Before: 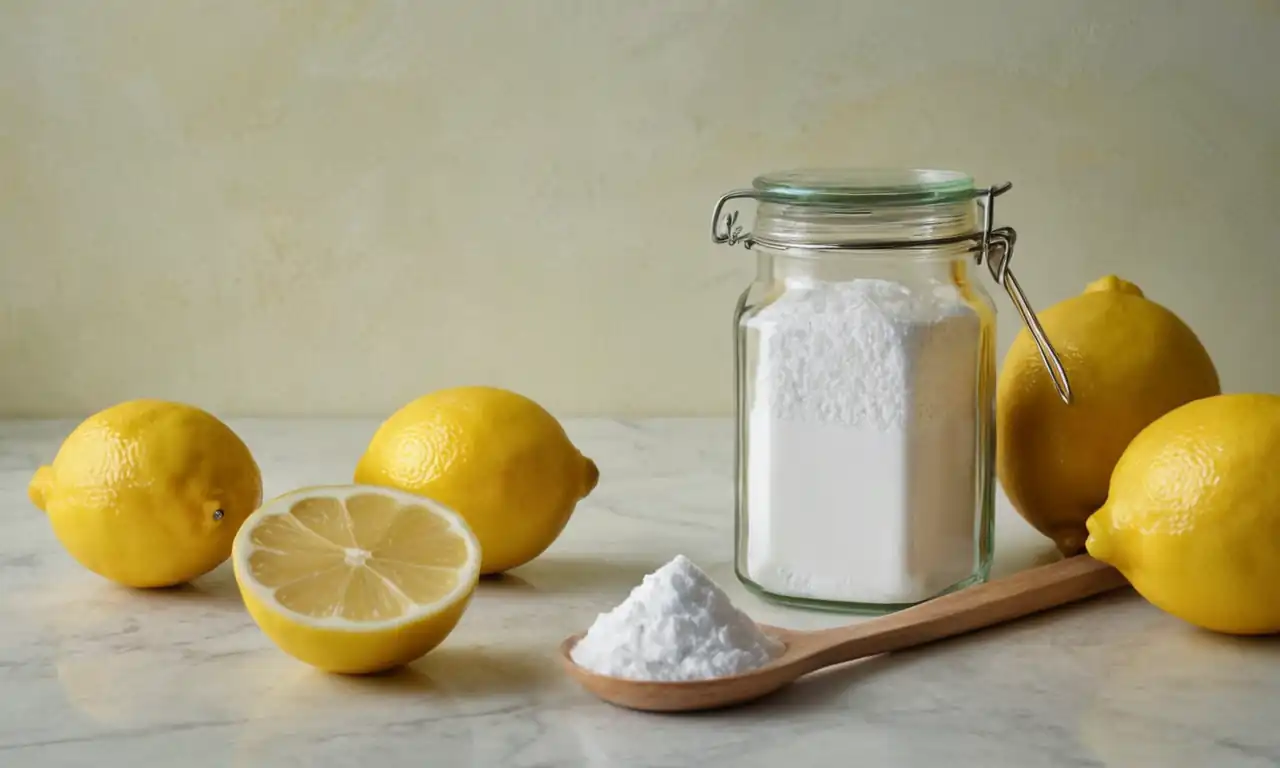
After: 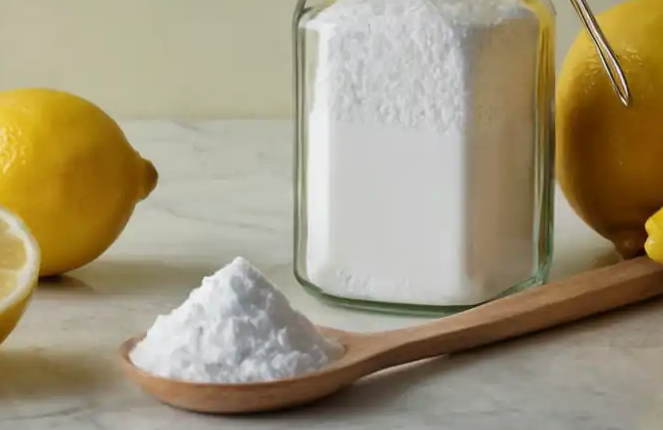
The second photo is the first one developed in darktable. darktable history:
crop: left 34.479%, top 38.822%, right 13.718%, bottom 5.172%
exposure: exposure -0.04 EV, compensate highlight preservation false
